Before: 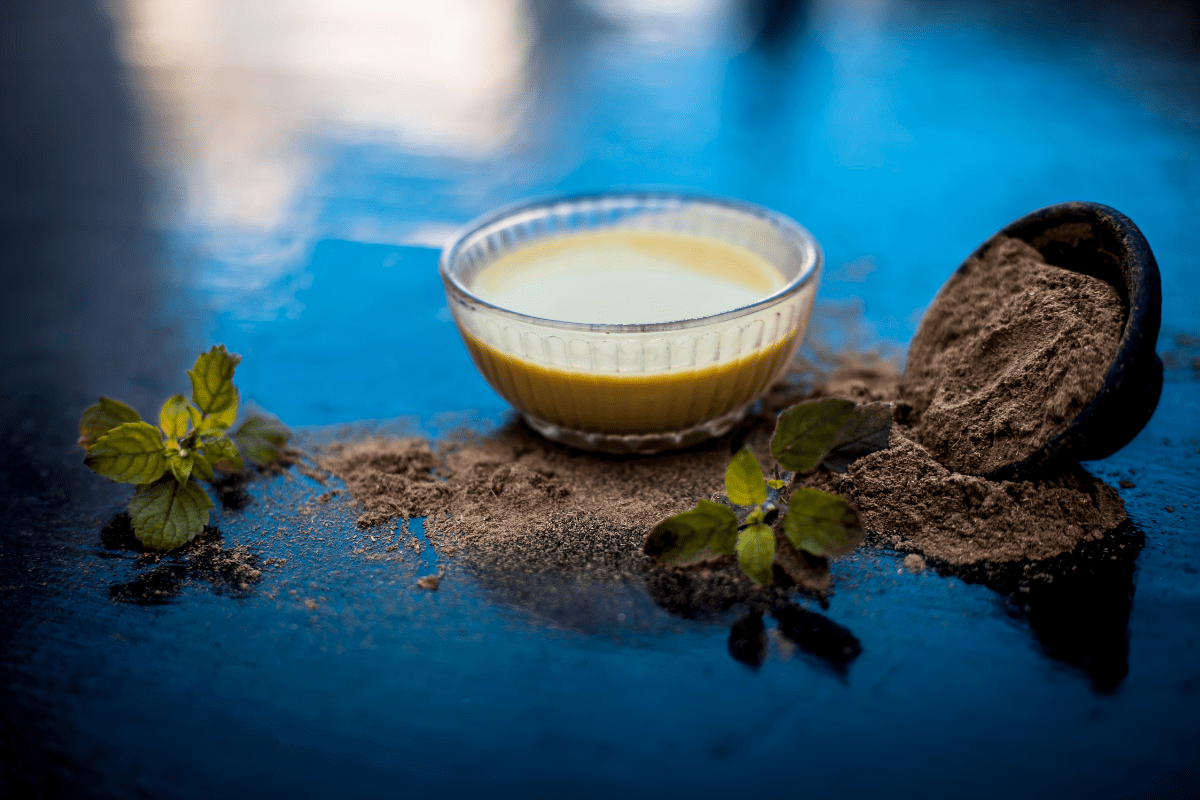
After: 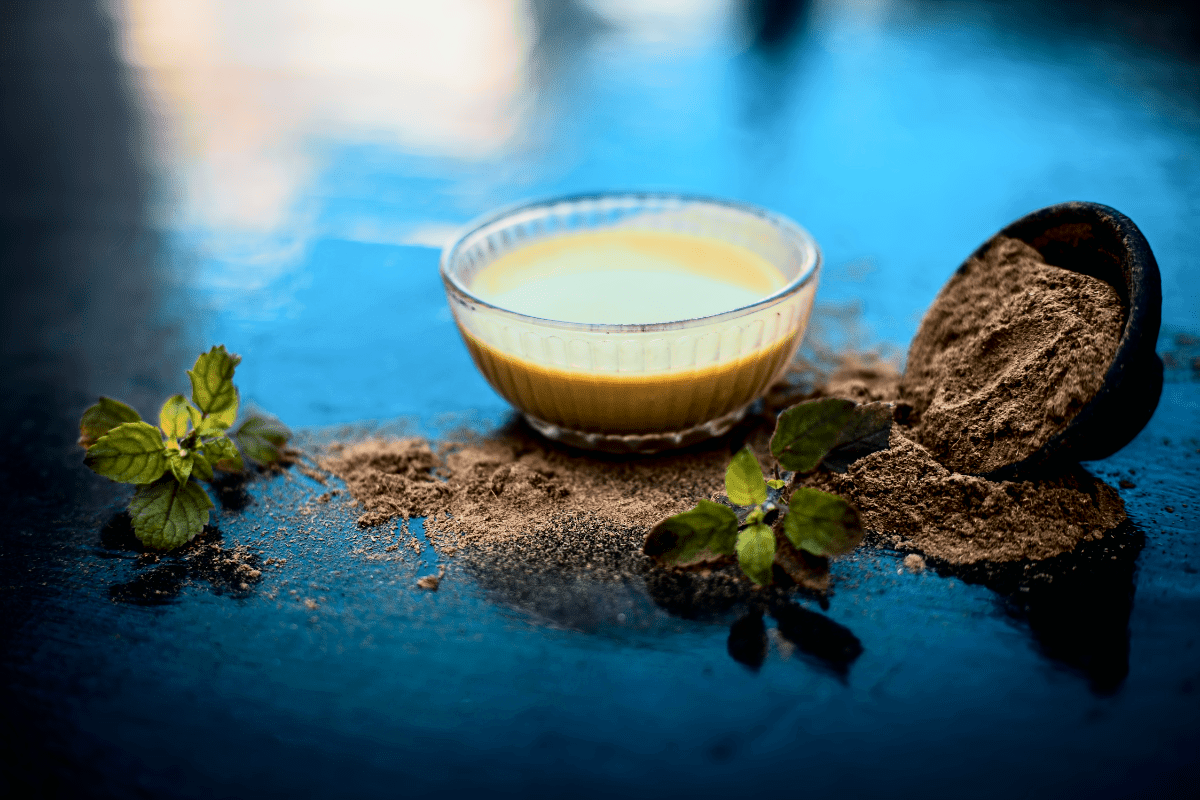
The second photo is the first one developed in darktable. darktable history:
tone curve: curves: ch0 [(0, 0) (0.037, 0.011) (0.135, 0.093) (0.266, 0.281) (0.461, 0.555) (0.581, 0.716) (0.675, 0.793) (0.767, 0.849) (0.91, 0.924) (1, 0.979)]; ch1 [(0, 0) (0.292, 0.278) (0.431, 0.418) (0.493, 0.479) (0.506, 0.5) (0.532, 0.537) (0.562, 0.581) (0.641, 0.663) (0.754, 0.76) (1, 1)]; ch2 [(0, 0) (0.294, 0.3) (0.361, 0.372) (0.429, 0.445) (0.478, 0.486) (0.502, 0.498) (0.518, 0.522) (0.531, 0.549) (0.561, 0.59) (0.64, 0.655) (0.693, 0.706) (0.845, 0.833) (1, 0.951)], color space Lab, independent channels, preserve colors none
